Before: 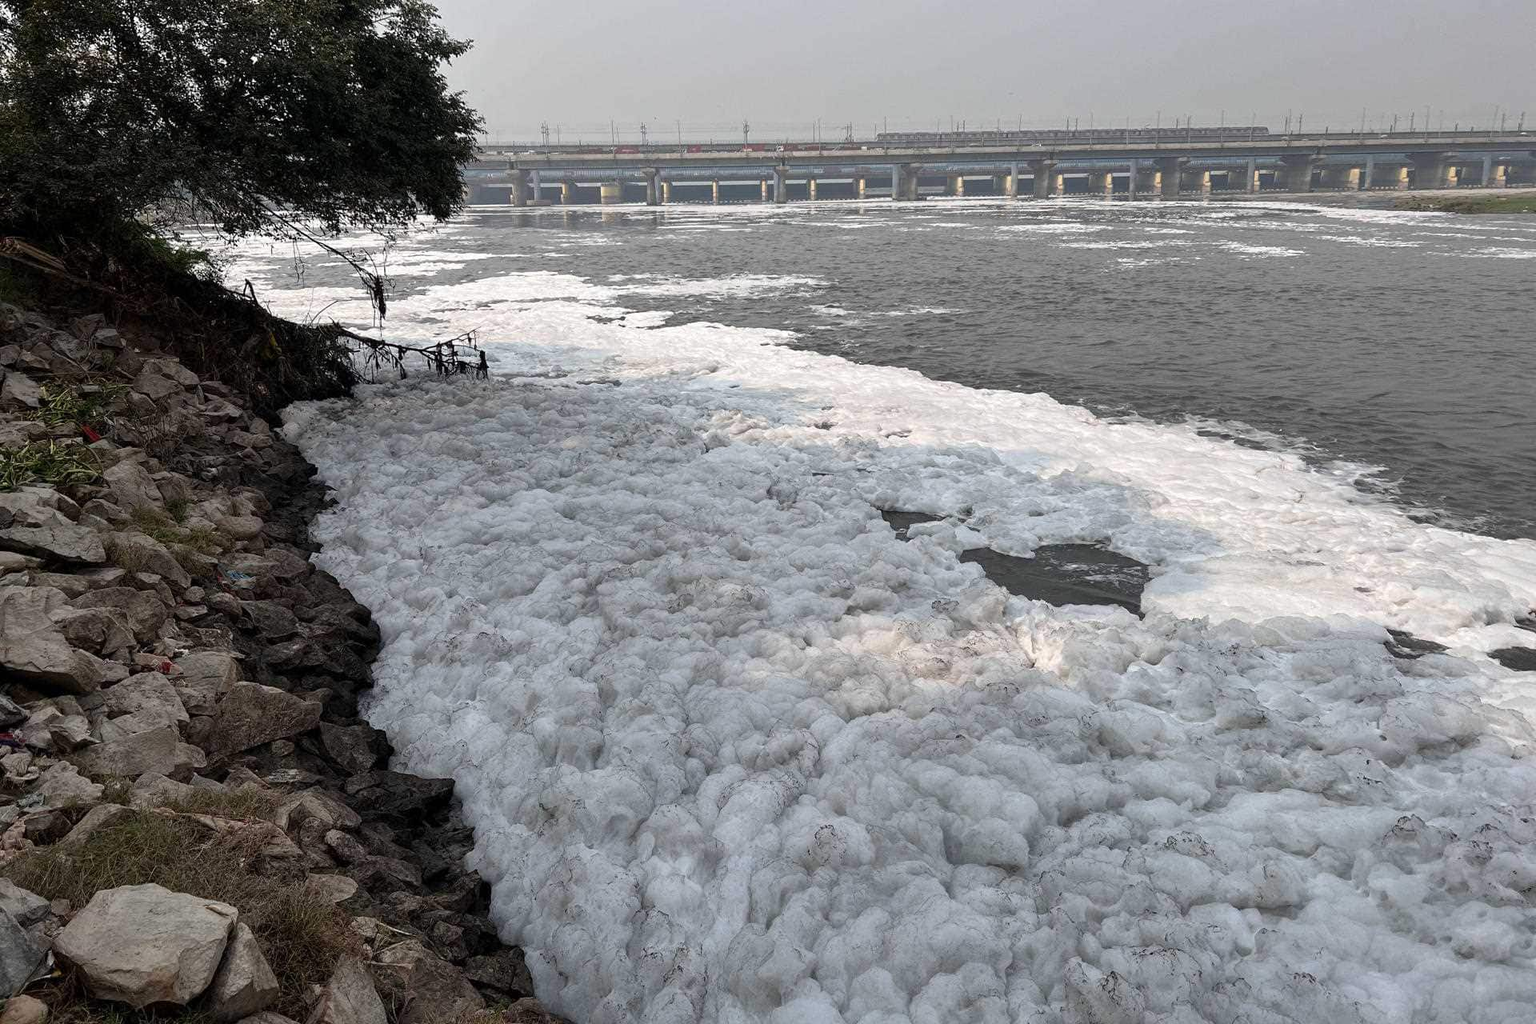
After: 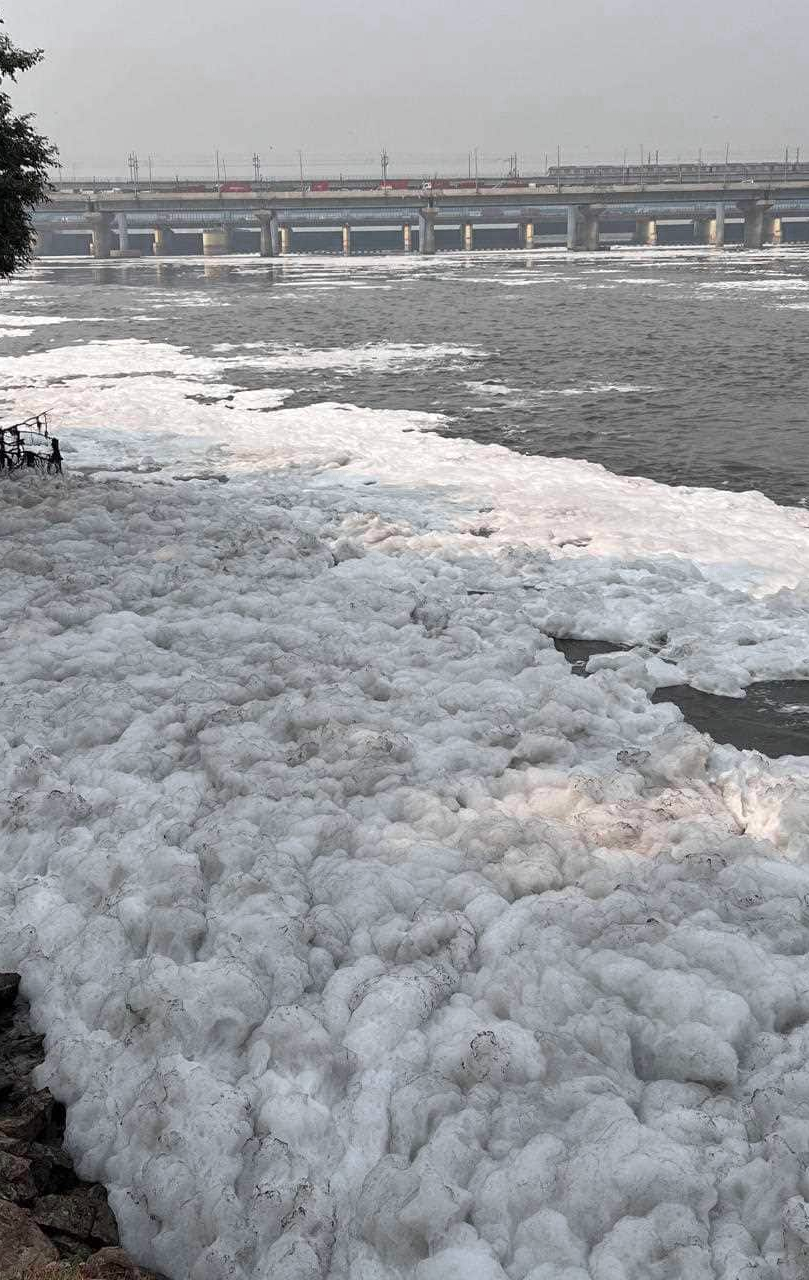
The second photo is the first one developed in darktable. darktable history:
color zones: curves: ch0 [(0, 0.466) (0.128, 0.466) (0.25, 0.5) (0.375, 0.456) (0.5, 0.5) (0.625, 0.5) (0.737, 0.652) (0.875, 0.5)]; ch1 [(0, 0.603) (0.125, 0.618) (0.261, 0.348) (0.372, 0.353) (0.497, 0.363) (0.611, 0.45) (0.731, 0.427) (0.875, 0.518) (0.998, 0.652)]; ch2 [(0, 0.559) (0.125, 0.451) (0.253, 0.564) (0.37, 0.578) (0.5, 0.466) (0.625, 0.471) (0.731, 0.471) (0.88, 0.485)]
crop: left 28.583%, right 29.231%
